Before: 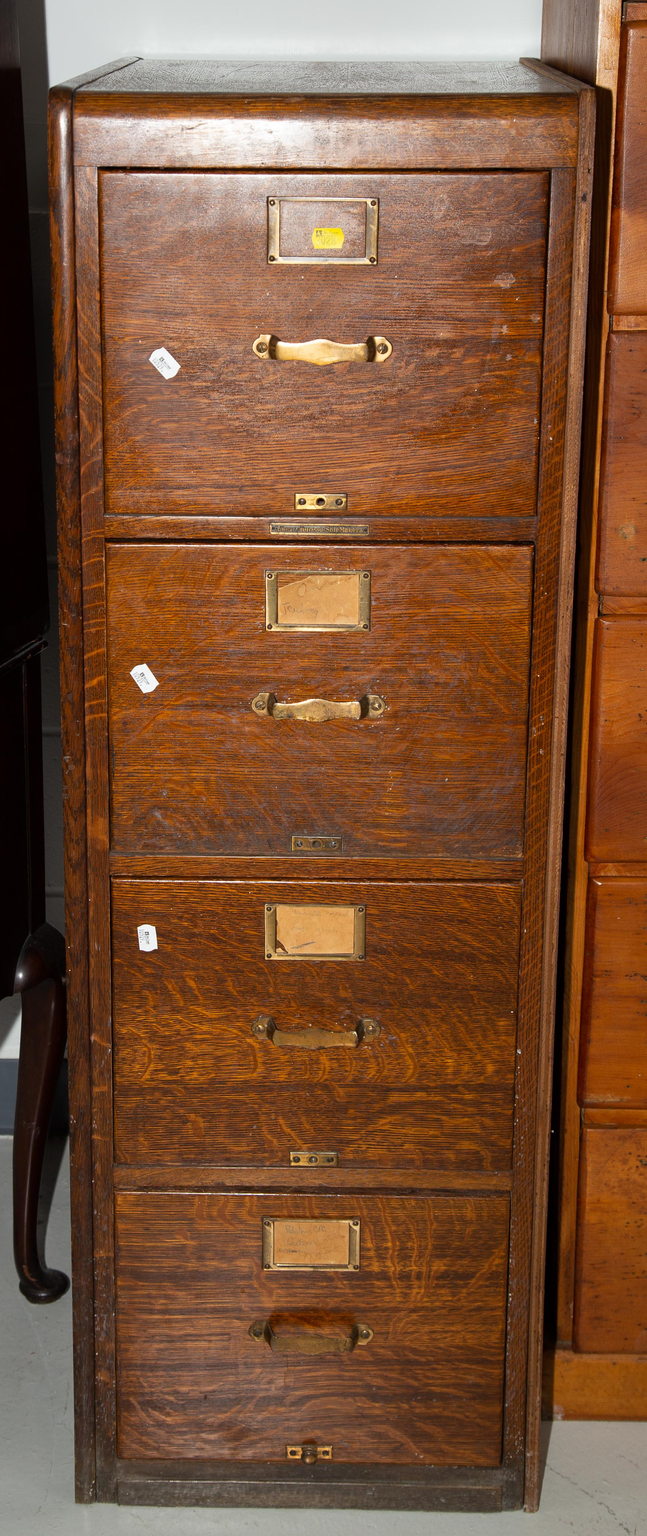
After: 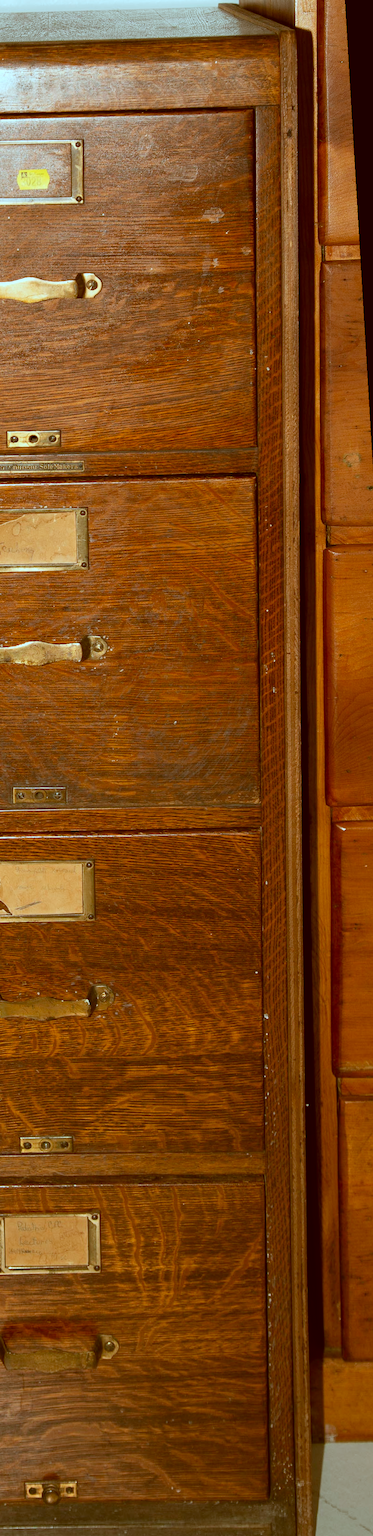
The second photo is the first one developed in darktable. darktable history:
color correction: highlights a* -14.62, highlights b* -16.22, shadows a* 10.12, shadows b* 29.4
crop: left 41.402%
rotate and perspective: rotation -1.68°, lens shift (vertical) -0.146, crop left 0.049, crop right 0.912, crop top 0.032, crop bottom 0.96
color balance: mode lift, gamma, gain (sRGB), lift [1, 0.99, 1.01, 0.992], gamma [1, 1.037, 0.974, 0.963]
